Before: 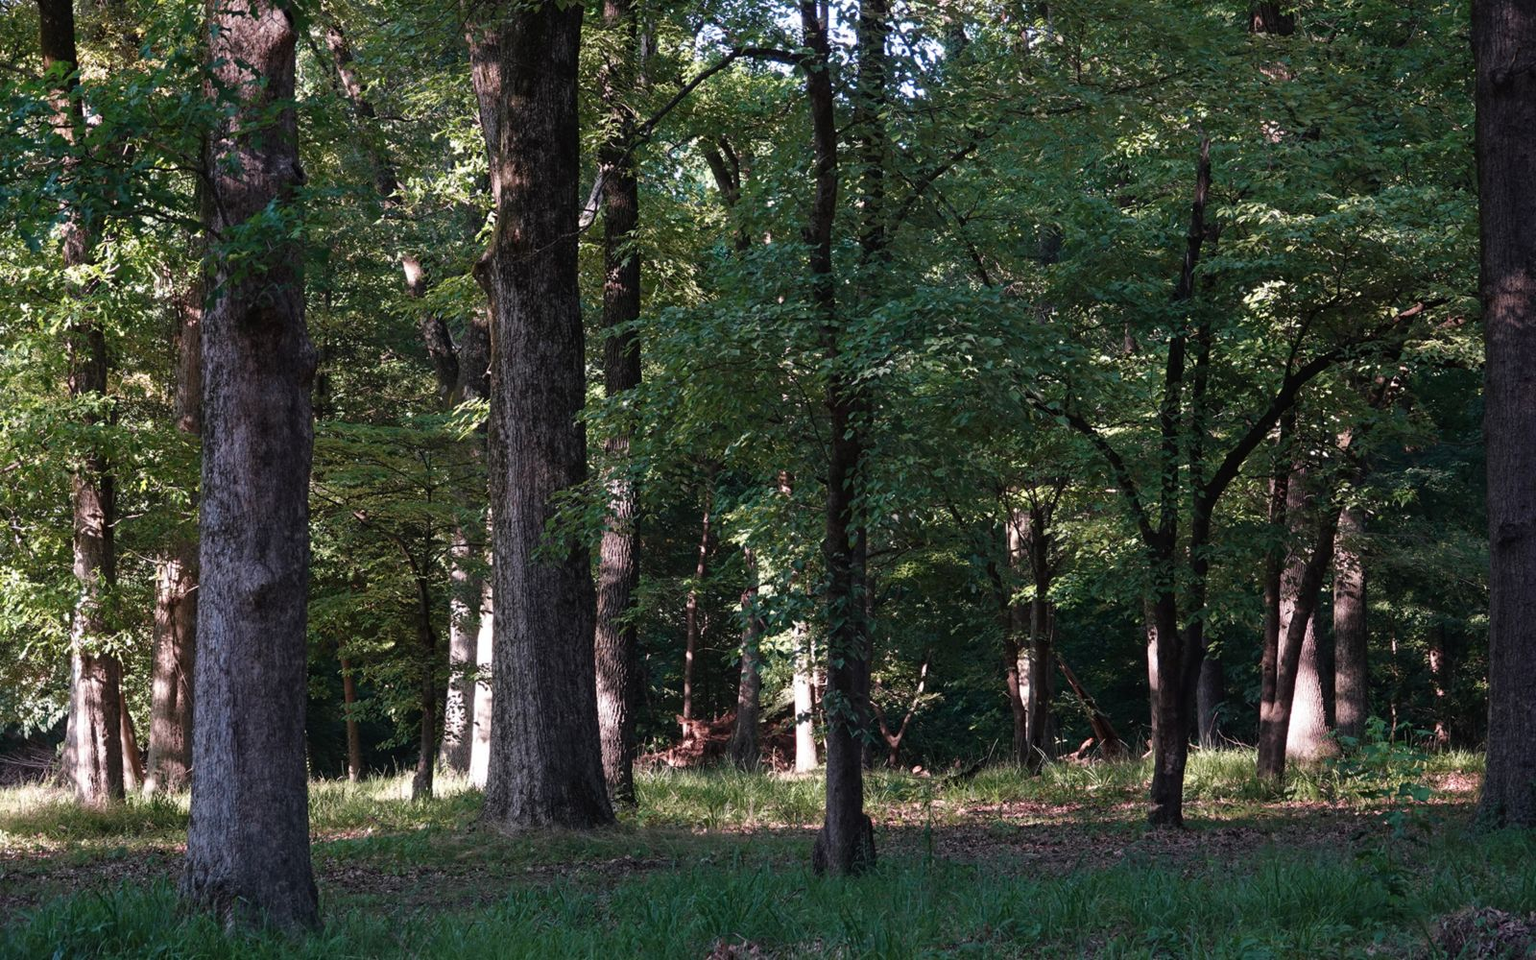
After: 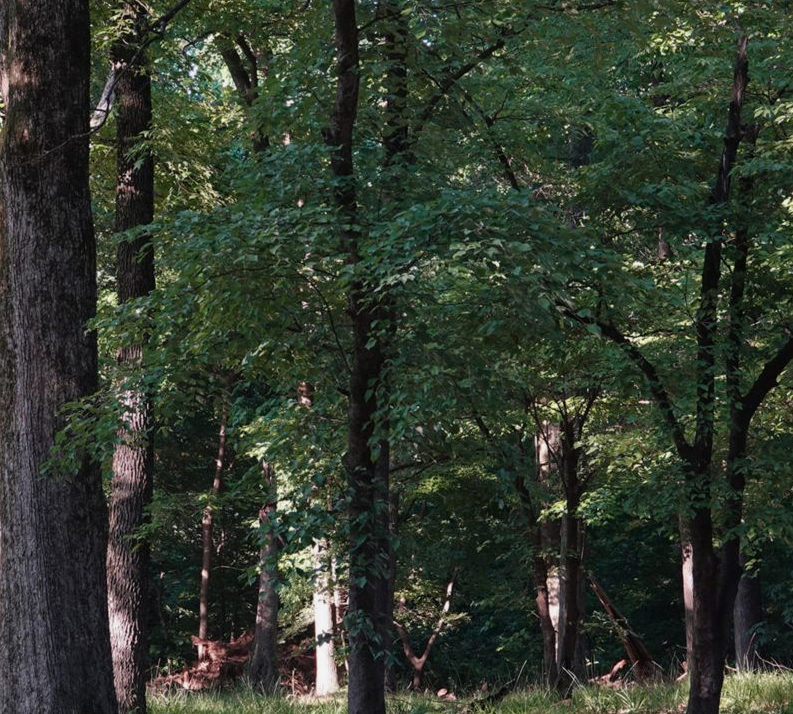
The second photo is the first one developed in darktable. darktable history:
shadows and highlights: shadows 25, white point adjustment -3, highlights -30
crop: left 32.075%, top 10.976%, right 18.355%, bottom 17.596%
